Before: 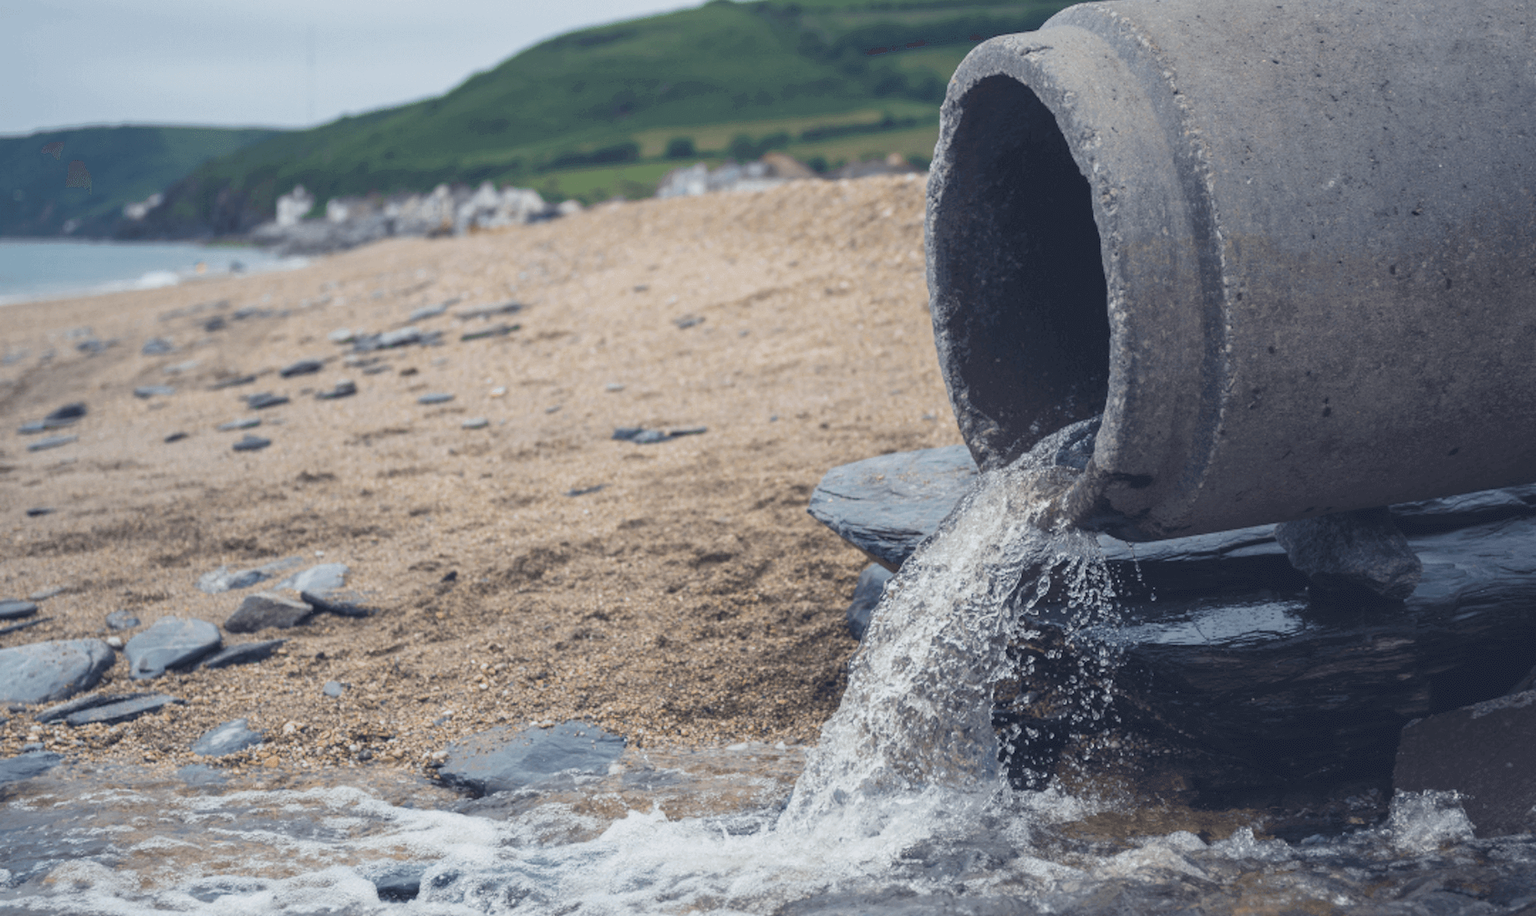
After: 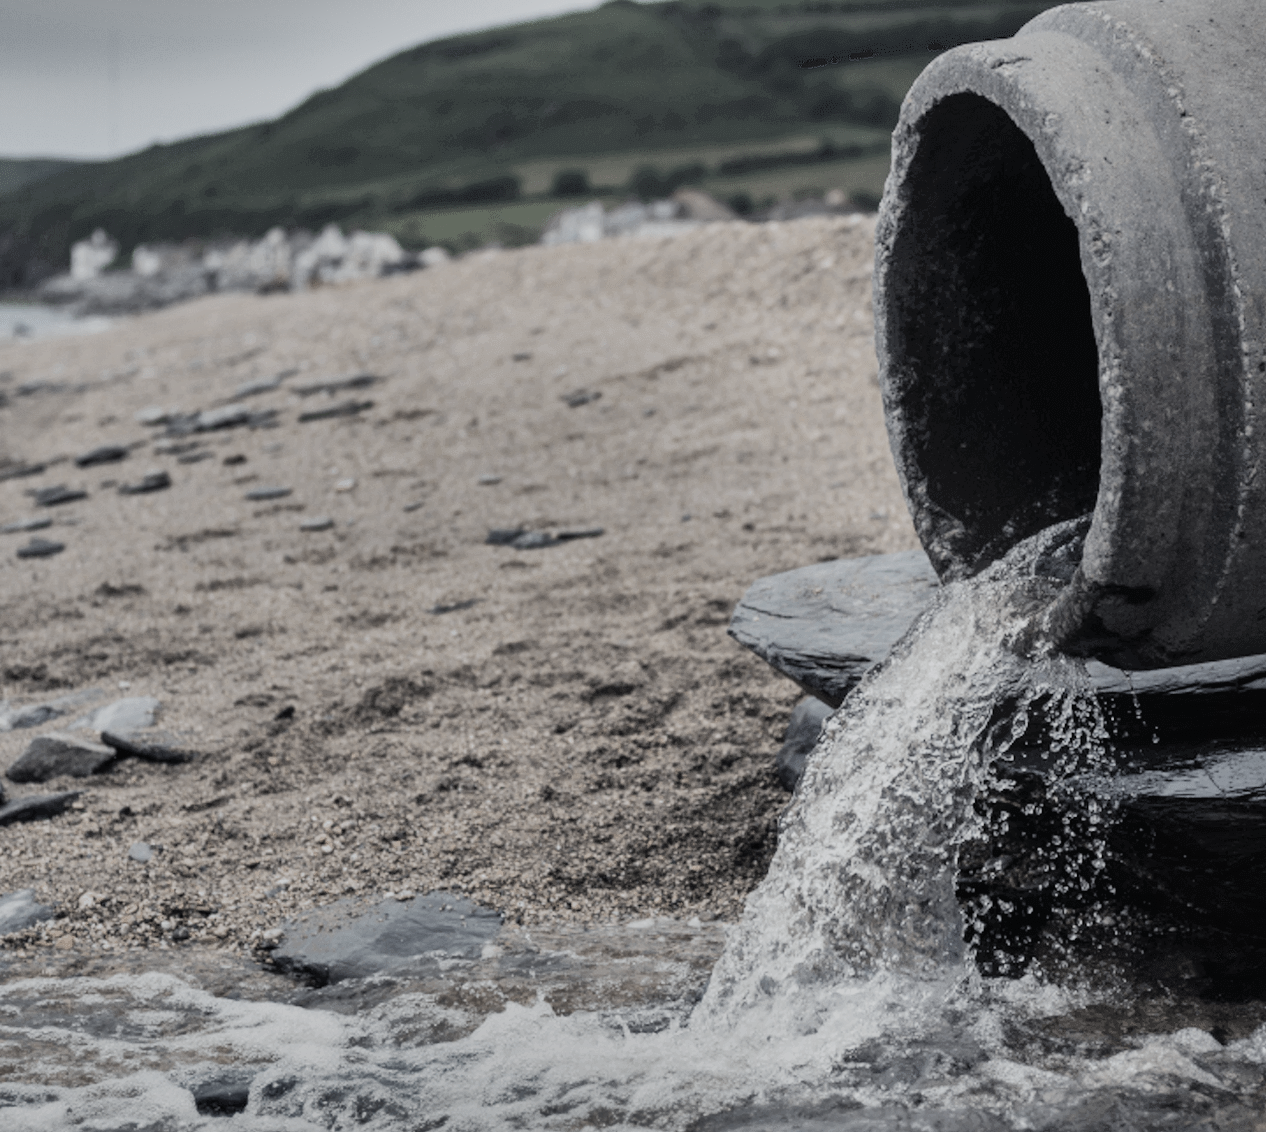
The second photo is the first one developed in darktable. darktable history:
filmic rgb: black relative exposure -5.02 EV, white relative exposure 3.98 EV, hardness 2.9, contrast 1.412, highlights saturation mix -30.43%, color science v4 (2020)
exposure: exposure -0.211 EV, compensate exposure bias true, compensate highlight preservation false
crop and rotate: left 14.357%, right 18.968%
shadows and highlights: shadows 20.73, highlights -82.37, soften with gaussian
